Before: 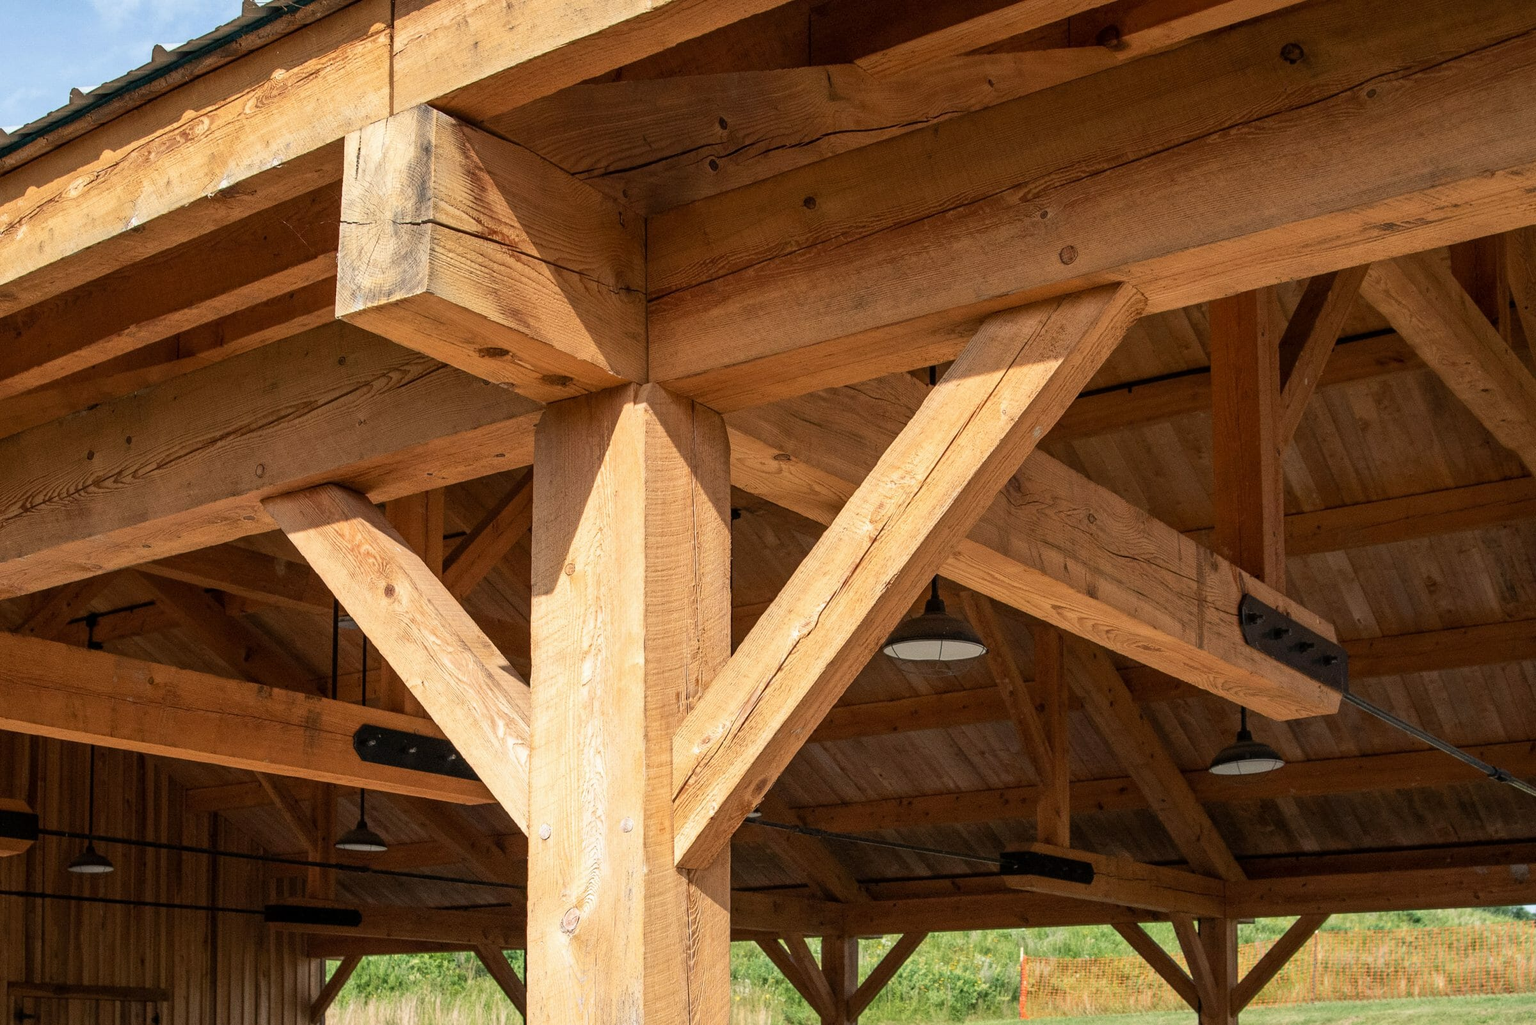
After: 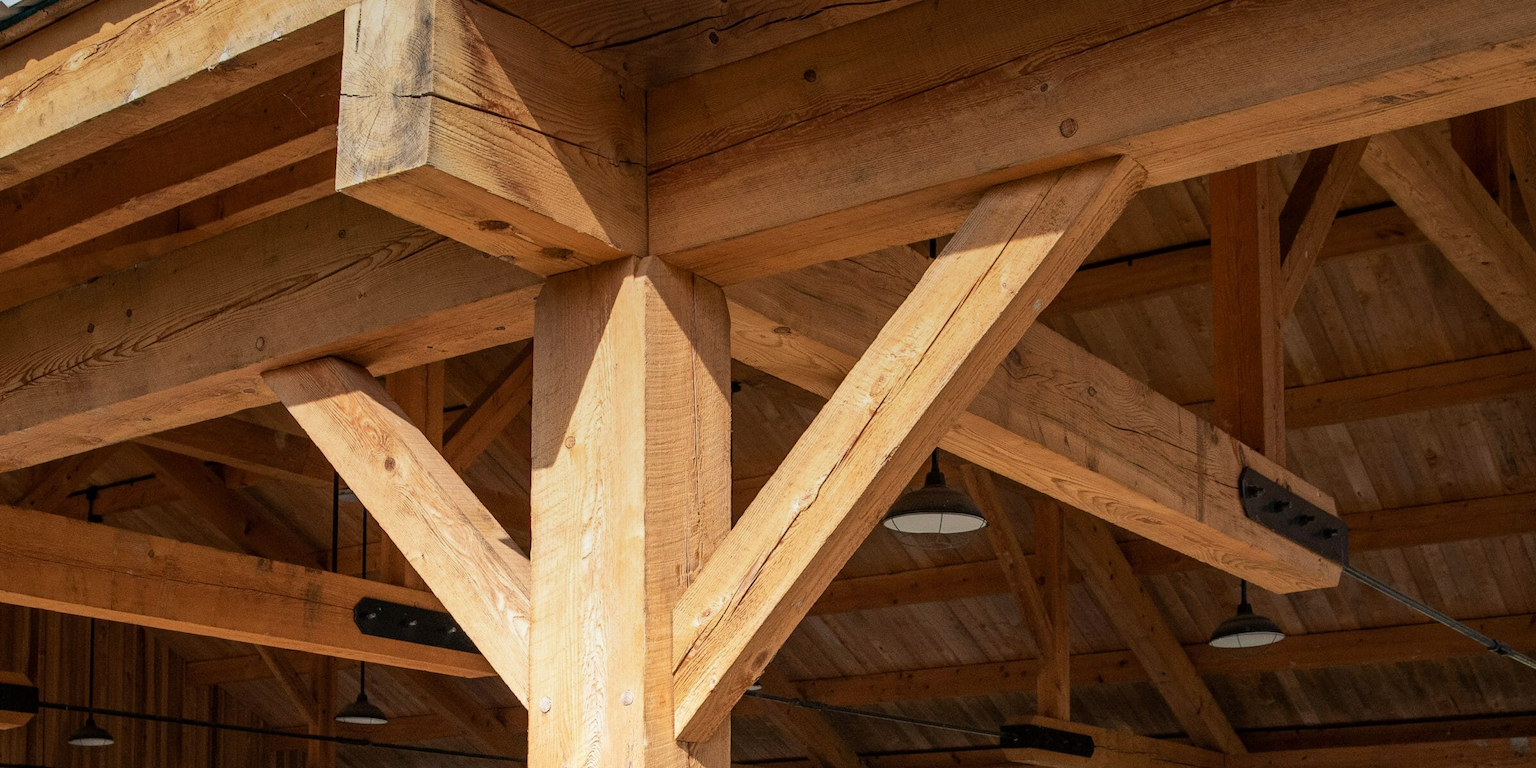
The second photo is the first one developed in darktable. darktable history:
crop and rotate: top 12.5%, bottom 12.5%
graduated density: on, module defaults
